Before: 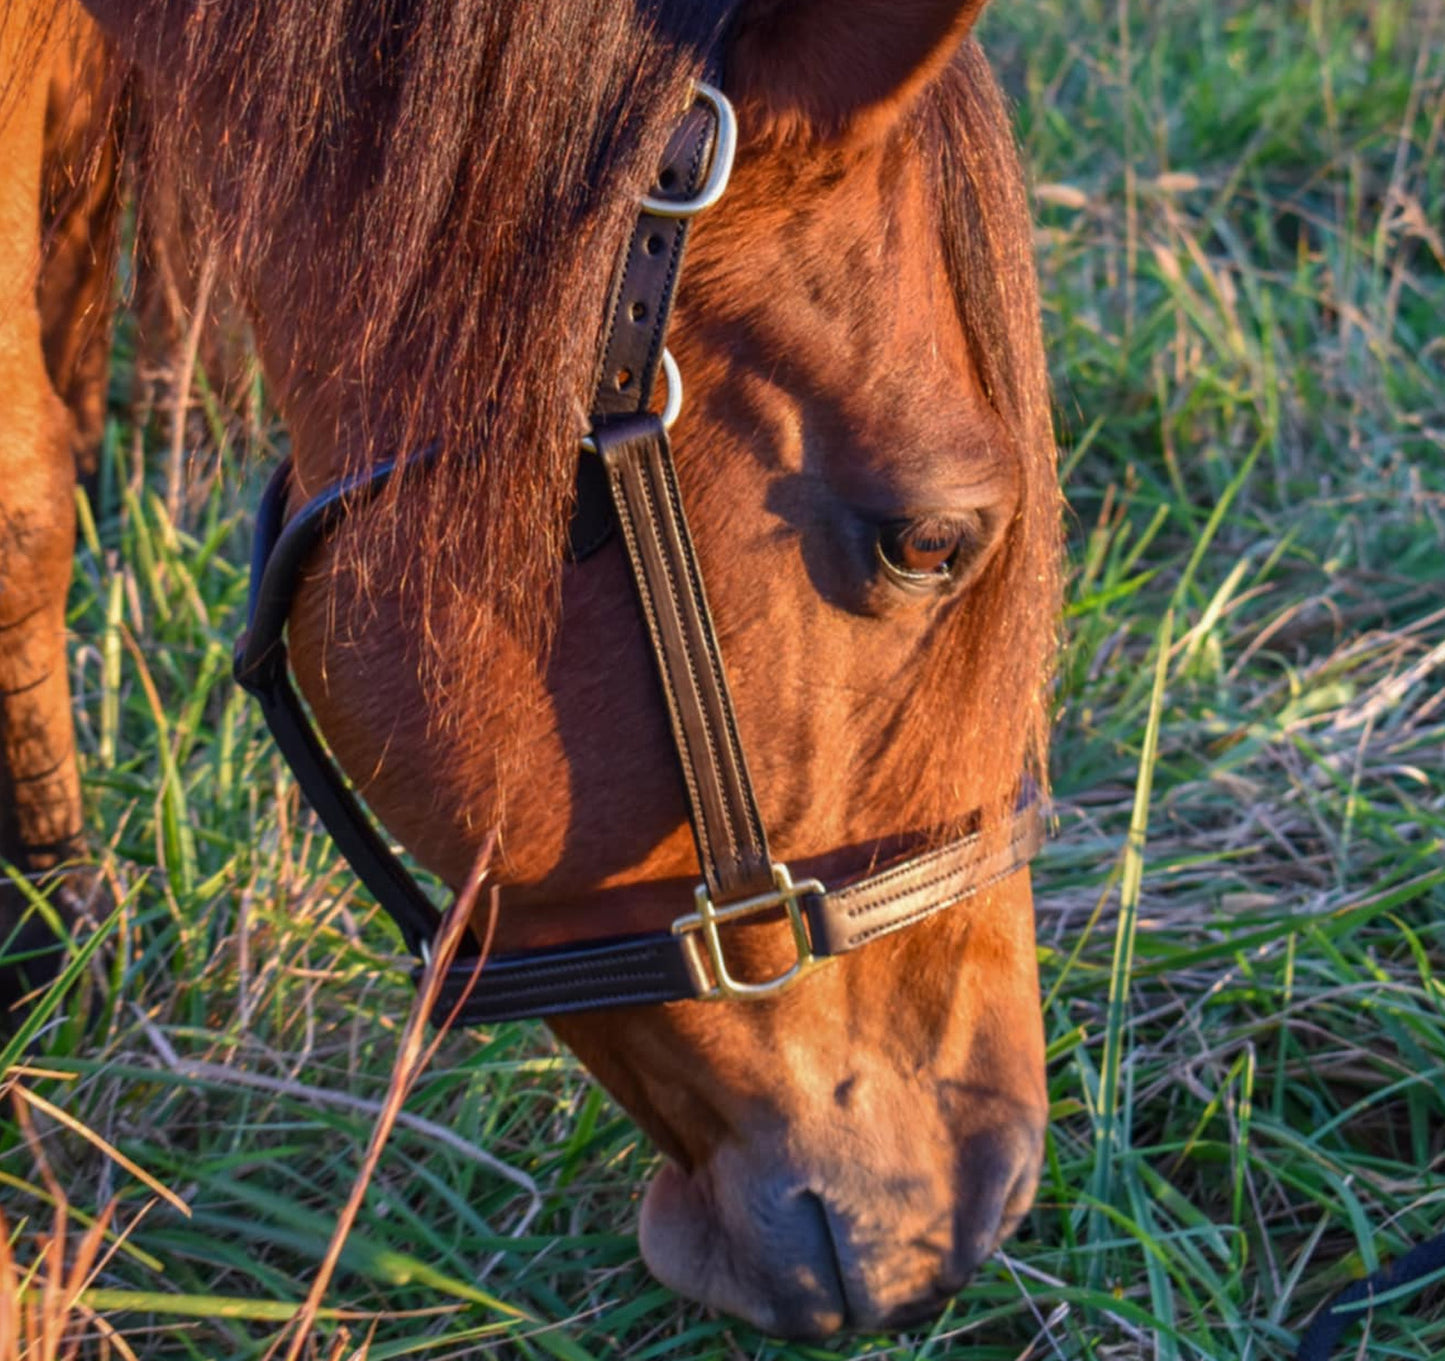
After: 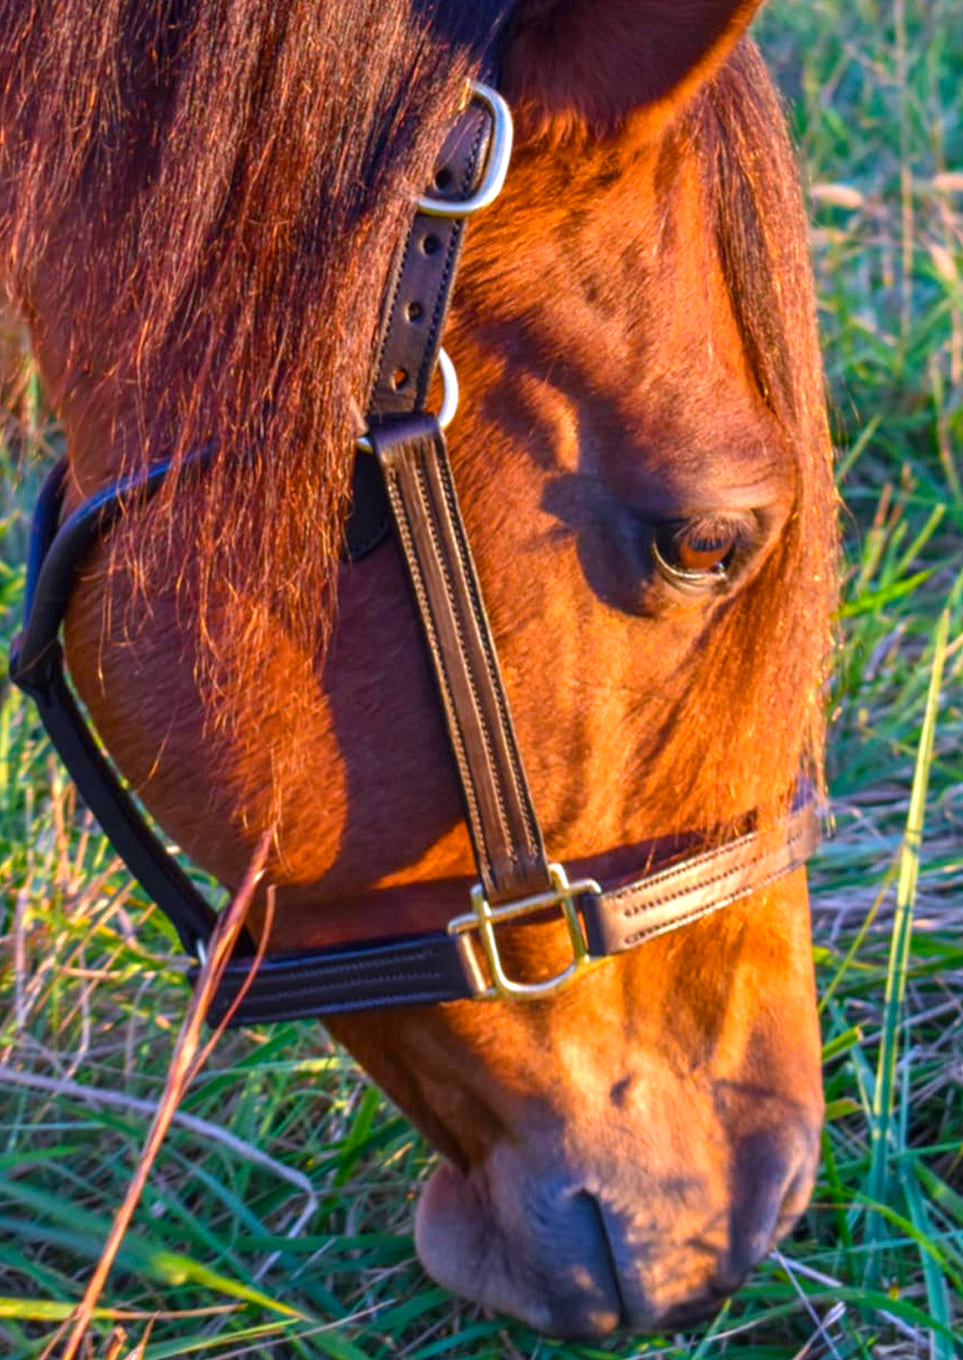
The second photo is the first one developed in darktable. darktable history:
exposure: exposure 0.493 EV, compensate highlight preservation false
color balance rgb: perceptual saturation grading › global saturation 25%, global vibrance 20%
crop and rotate: left 15.546%, right 17.787%
color calibration: illuminant as shot in camera, x 0.358, y 0.373, temperature 4628.91 K
